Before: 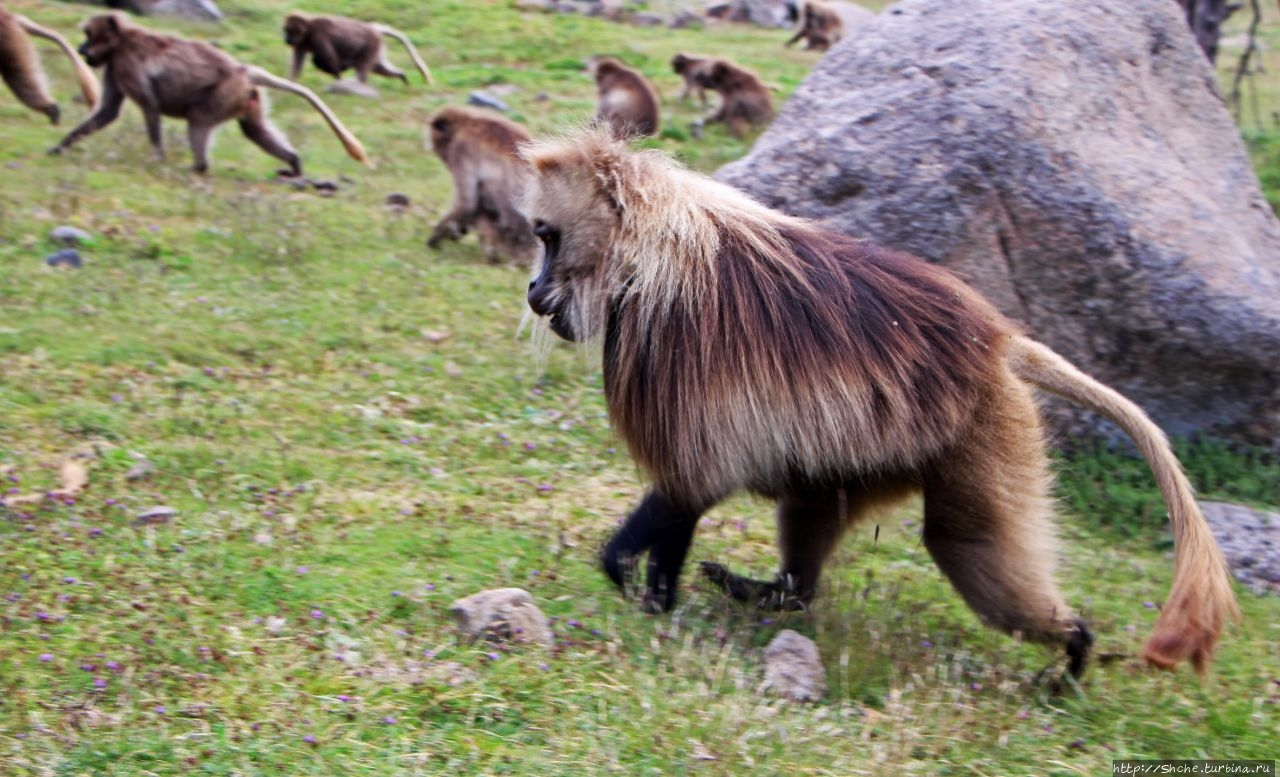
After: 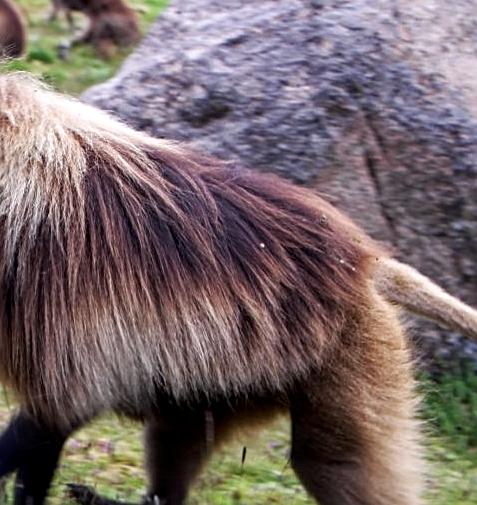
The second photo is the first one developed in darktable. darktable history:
crop and rotate: left 49.512%, top 10.129%, right 13.202%, bottom 24.756%
local contrast: on, module defaults
sharpen: on, module defaults
